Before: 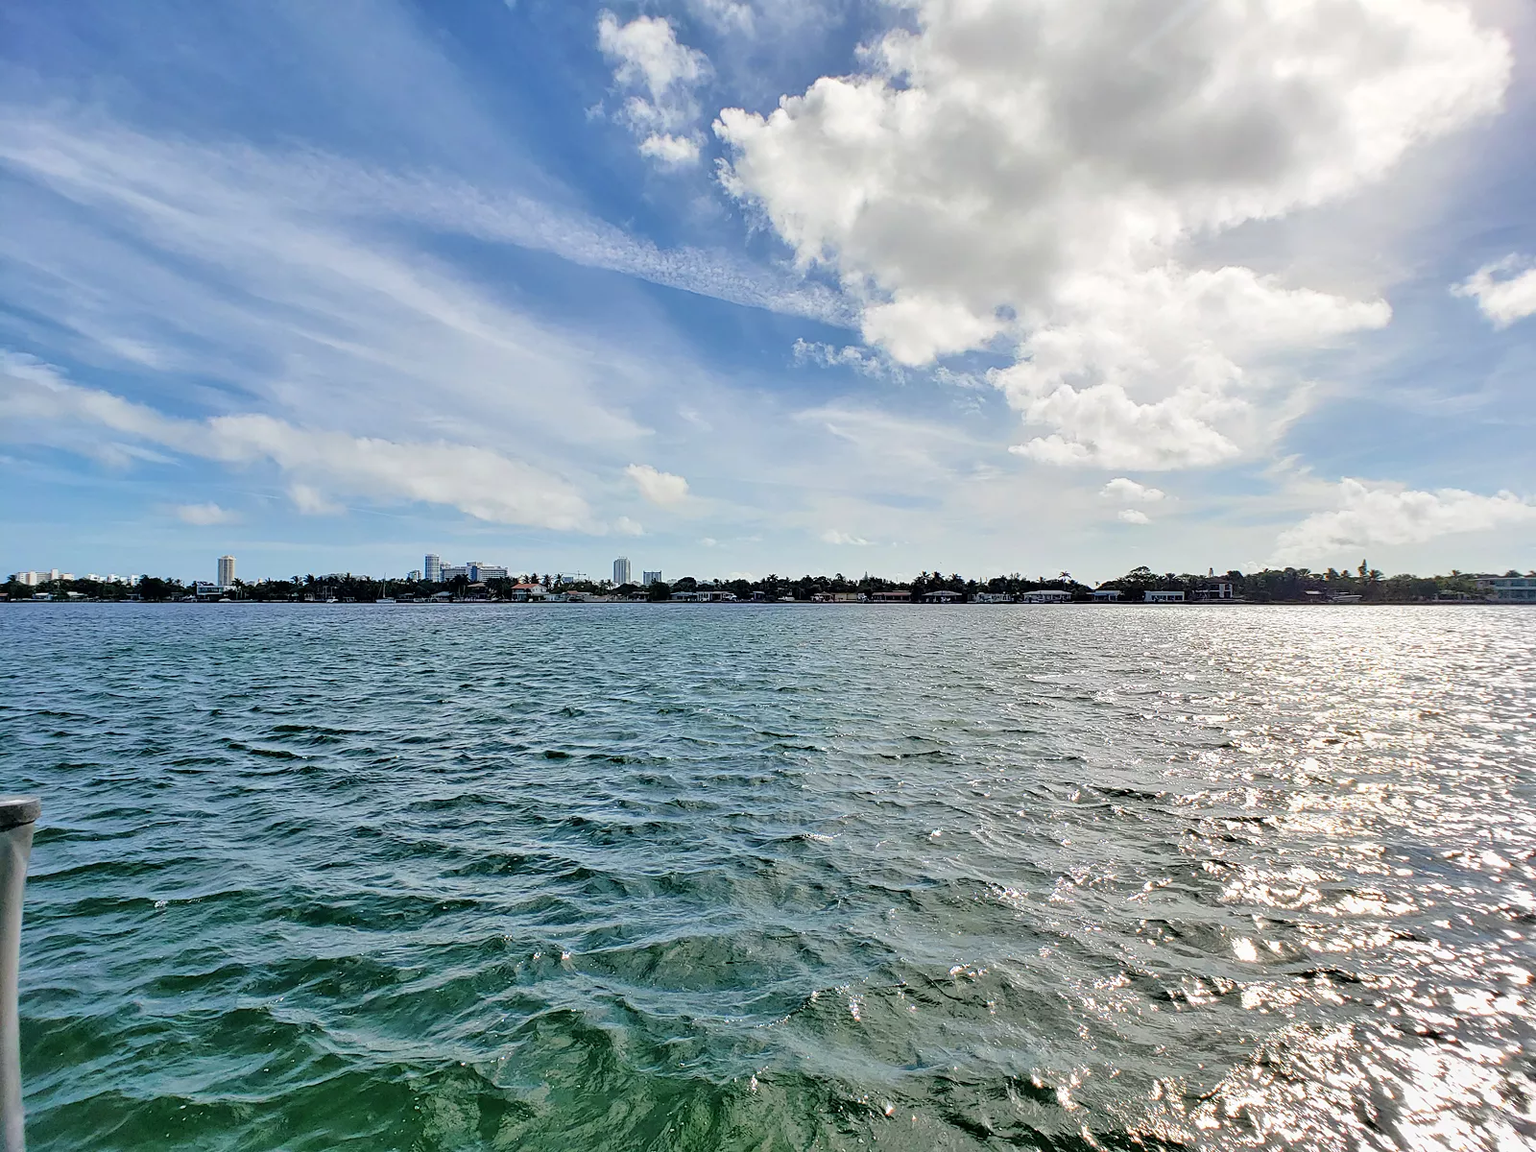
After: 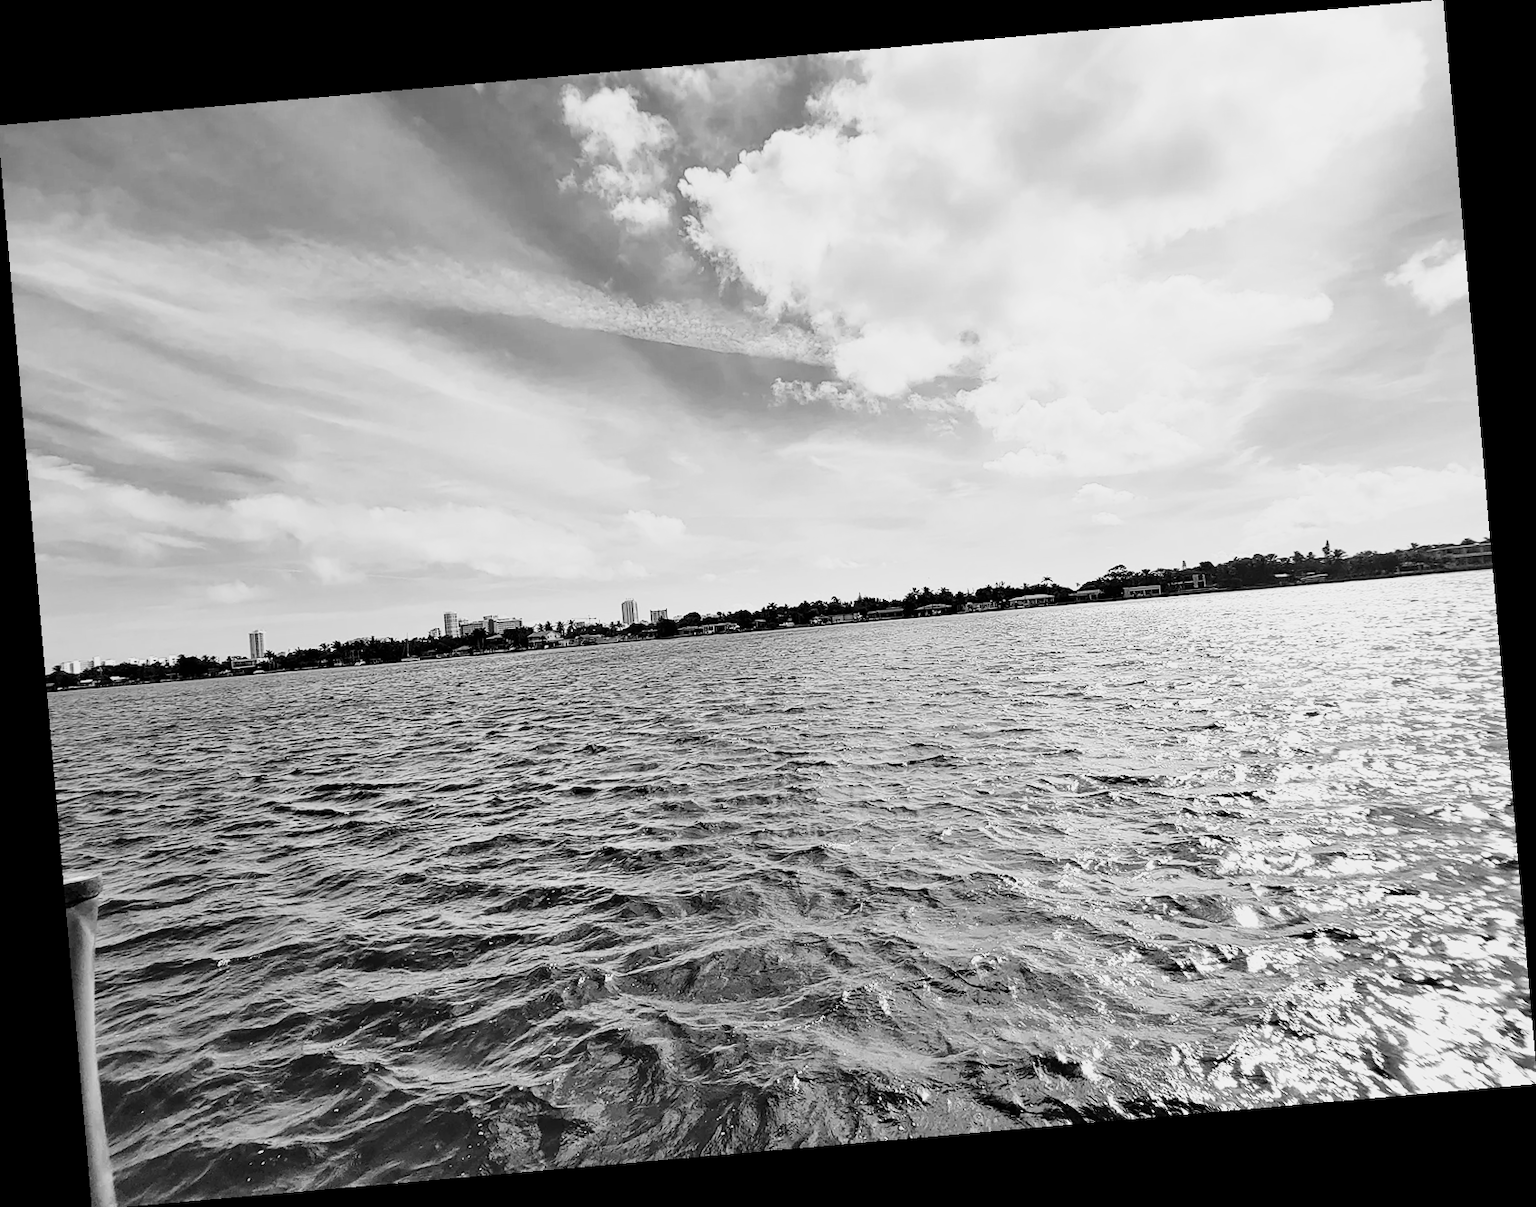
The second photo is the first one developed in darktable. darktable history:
base curve: curves: ch0 [(0, 0) (0.088, 0.125) (0.176, 0.251) (0.354, 0.501) (0.613, 0.749) (1, 0.877)], preserve colors none
rotate and perspective: rotation -4.98°, automatic cropping off
crop and rotate: left 0.126%
monochrome: a 32, b 64, size 2.3
contrast brightness saturation: contrast 0.21, brightness -0.11, saturation 0.21
